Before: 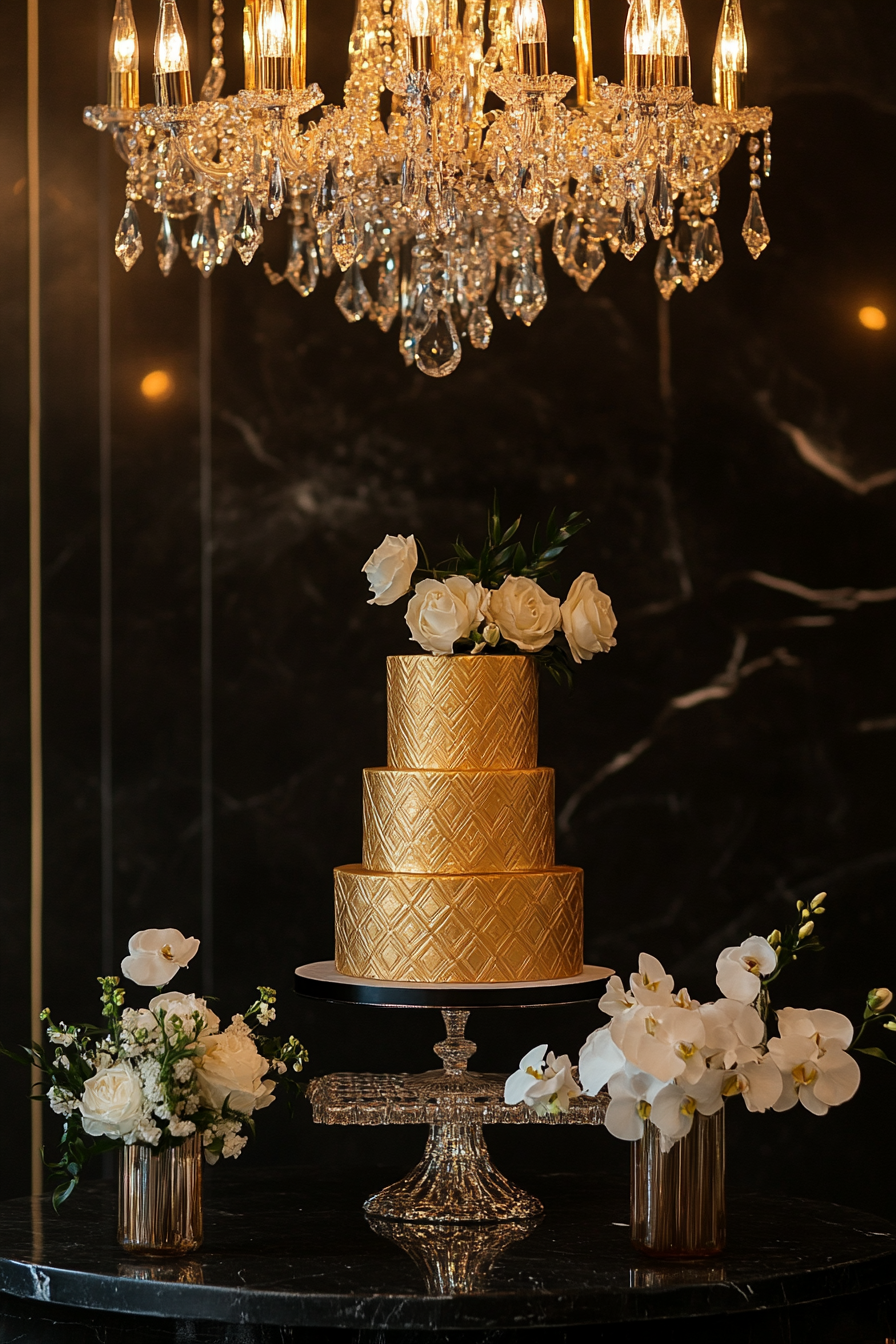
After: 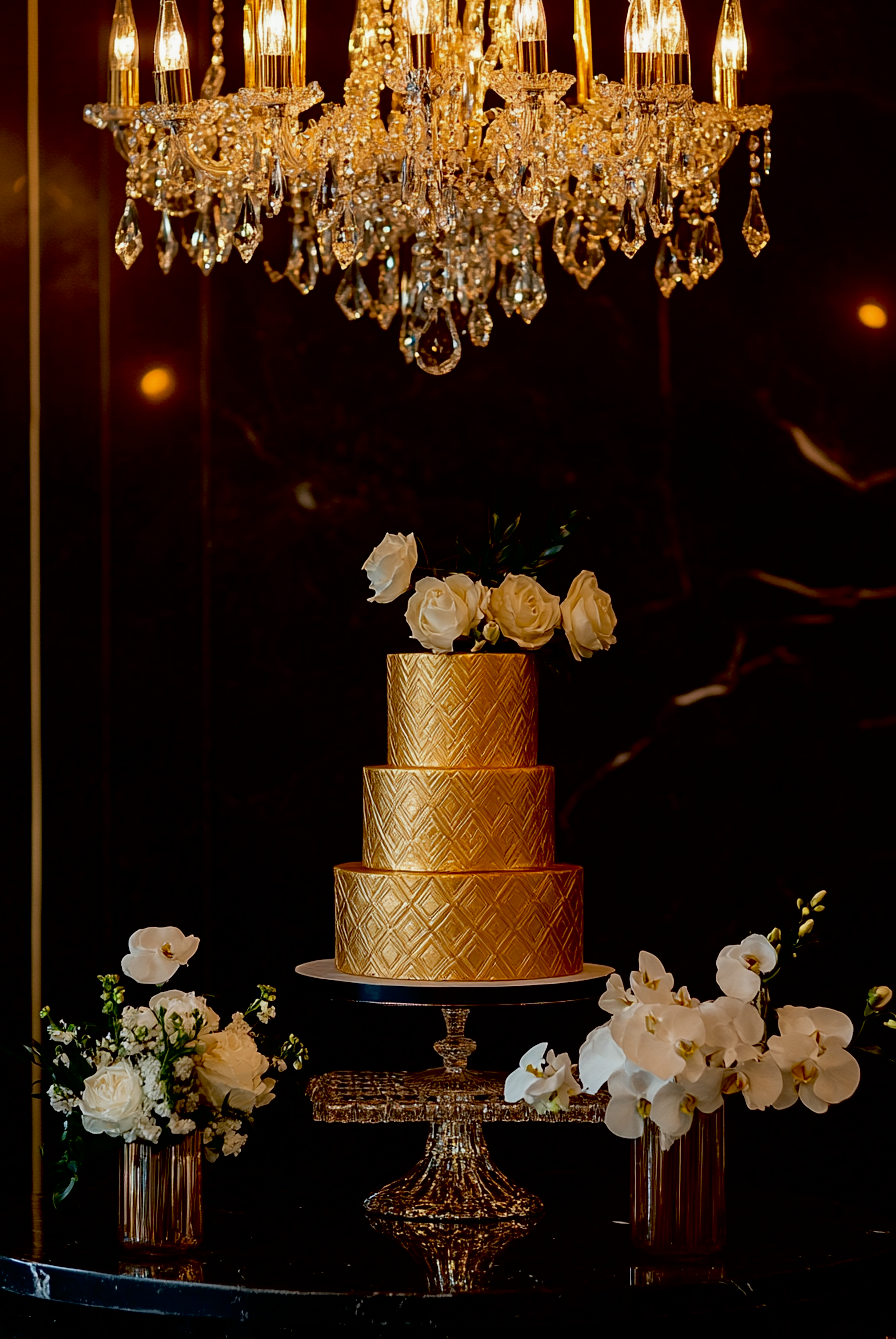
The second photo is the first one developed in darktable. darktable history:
crop: top 0.156%, bottom 0.171%
exposure: black level correction 0.029, exposure -0.078 EV, compensate highlight preservation false
contrast brightness saturation: contrast 0.025, brightness -0.032
